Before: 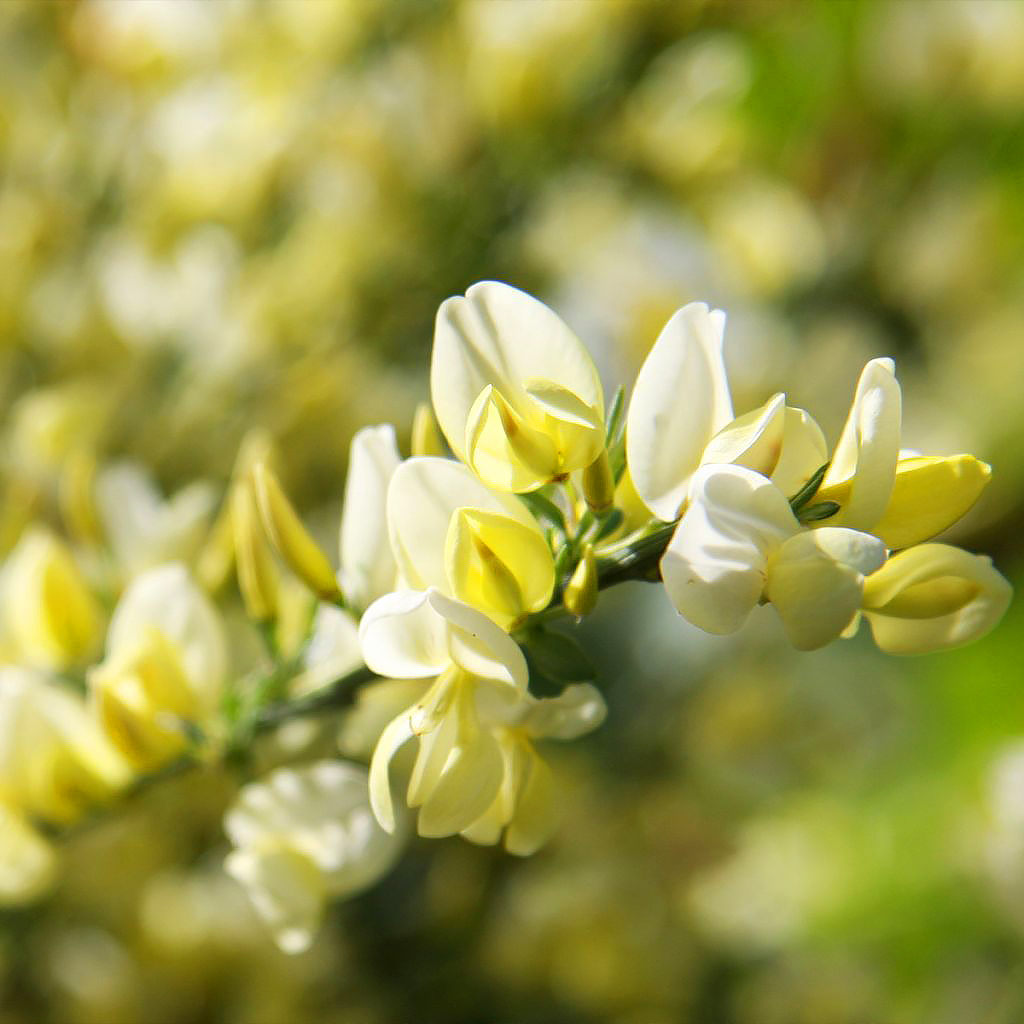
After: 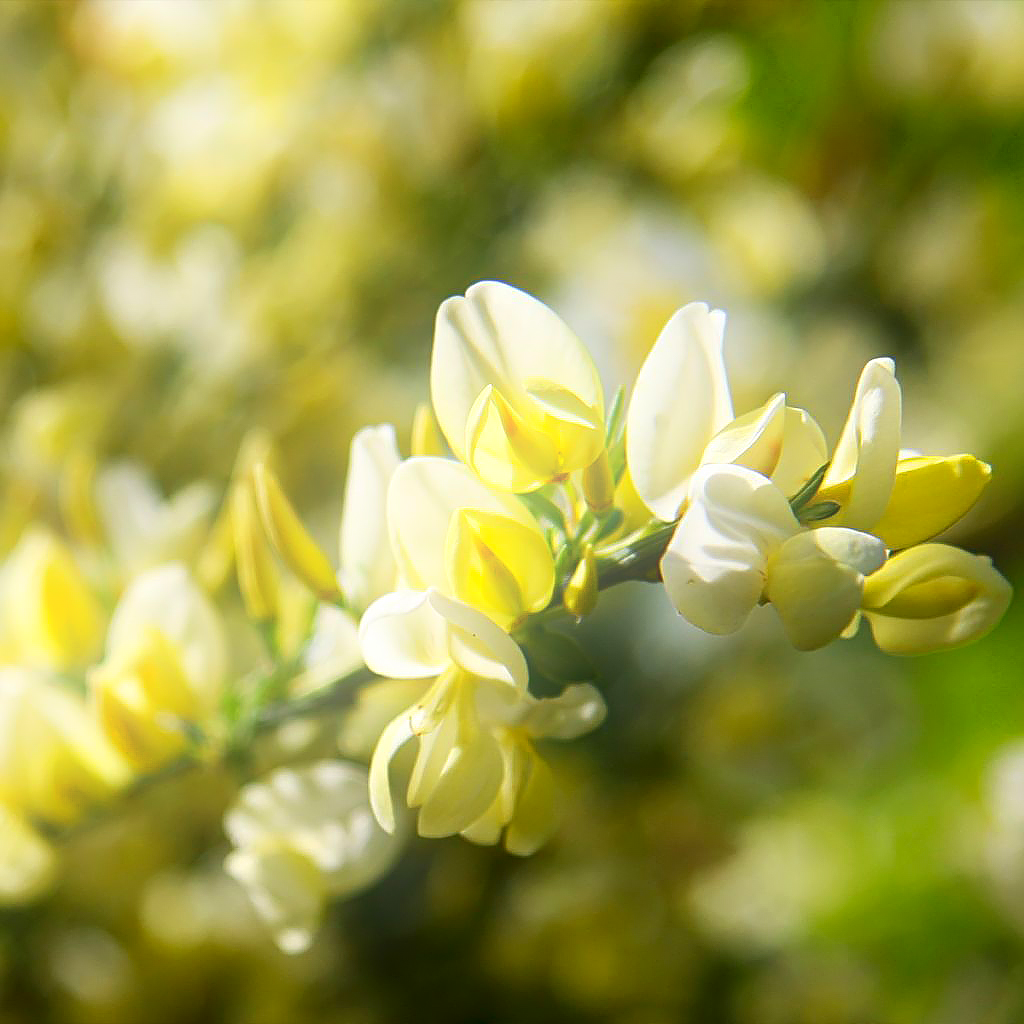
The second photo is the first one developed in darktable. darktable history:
contrast brightness saturation: contrast 0.07, brightness -0.13, saturation 0.06
sharpen: on, module defaults
bloom: threshold 82.5%, strength 16.25%
